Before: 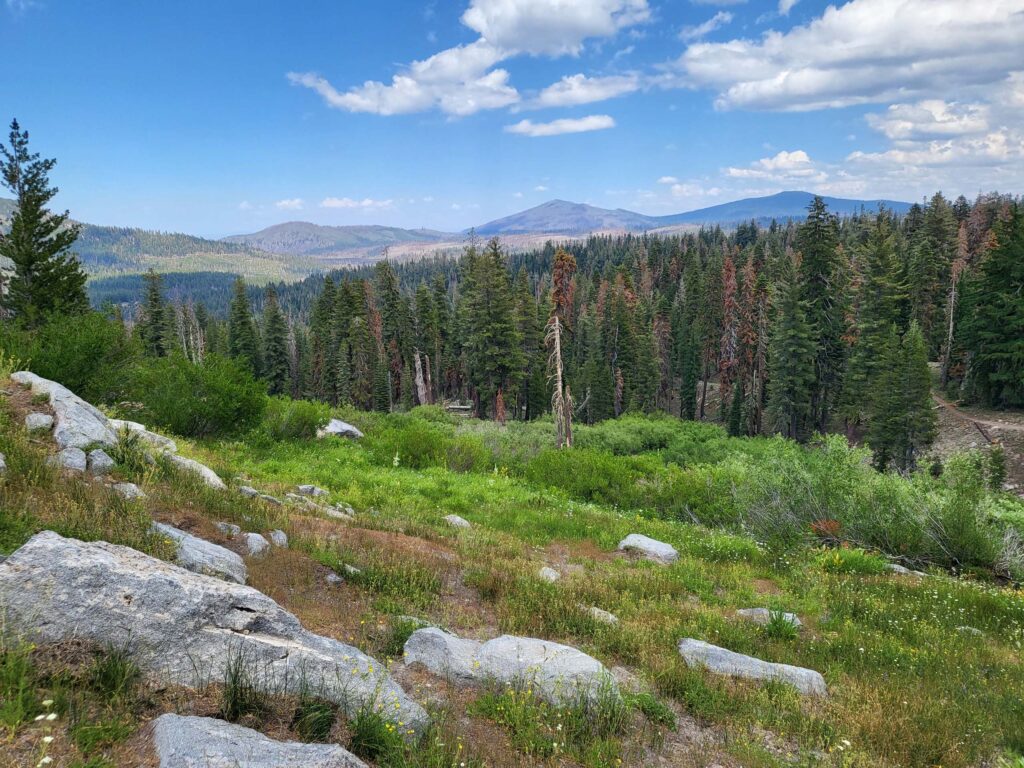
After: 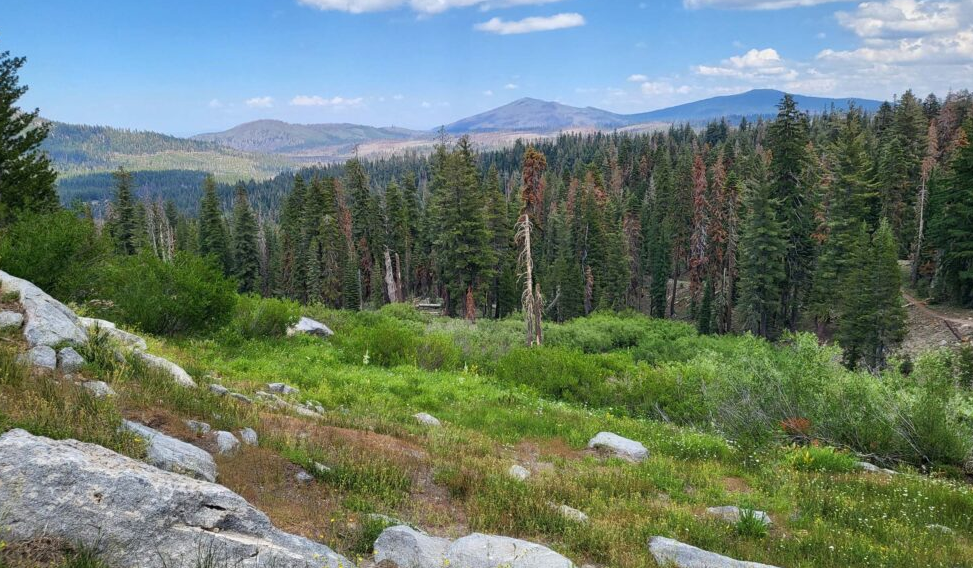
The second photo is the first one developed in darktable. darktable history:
crop and rotate: left 2.991%, top 13.302%, right 1.981%, bottom 12.636%
